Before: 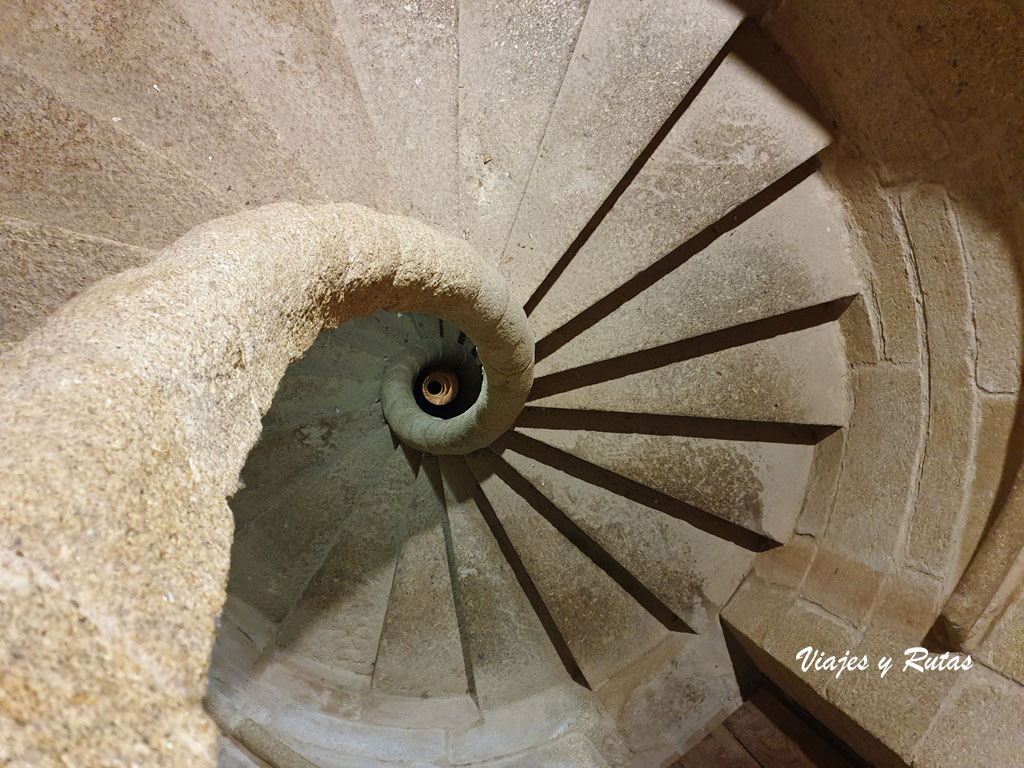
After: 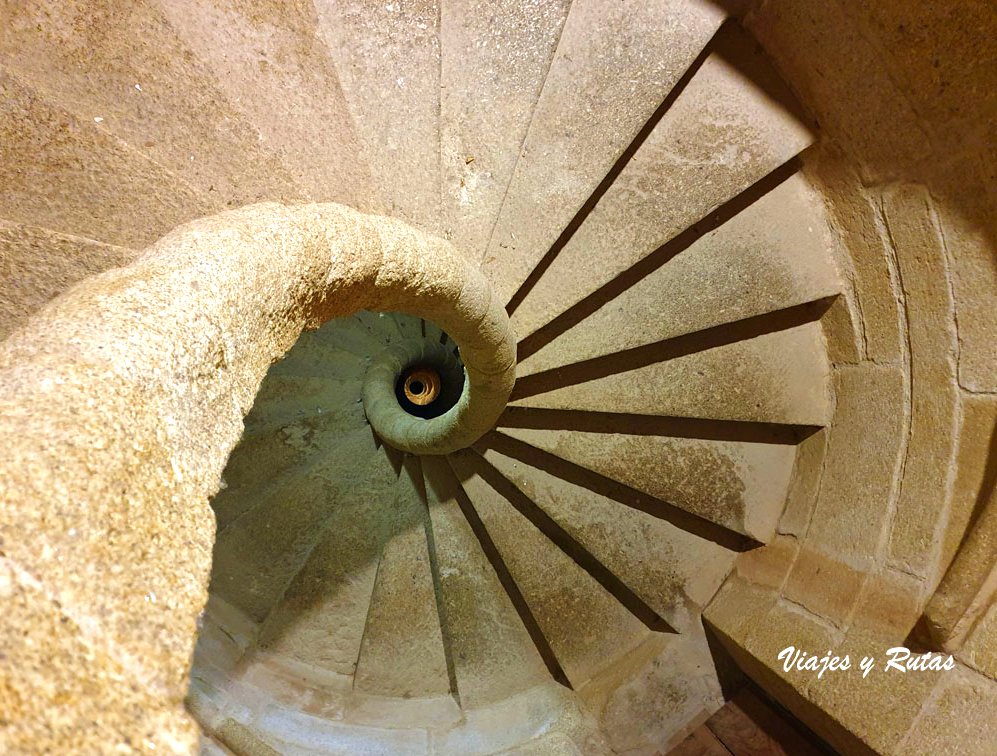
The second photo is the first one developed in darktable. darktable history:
color correction: highlights b* 0.025, saturation 1.13
crop and rotate: left 1.792%, right 0.77%, bottom 1.532%
exposure: exposure 0.458 EV, compensate highlight preservation false
base curve: curves: ch0 [(0, 0) (0.74, 0.67) (1, 1)]
color zones: curves: ch1 [(0.25, 0.61) (0.75, 0.248)]
velvia: on, module defaults
